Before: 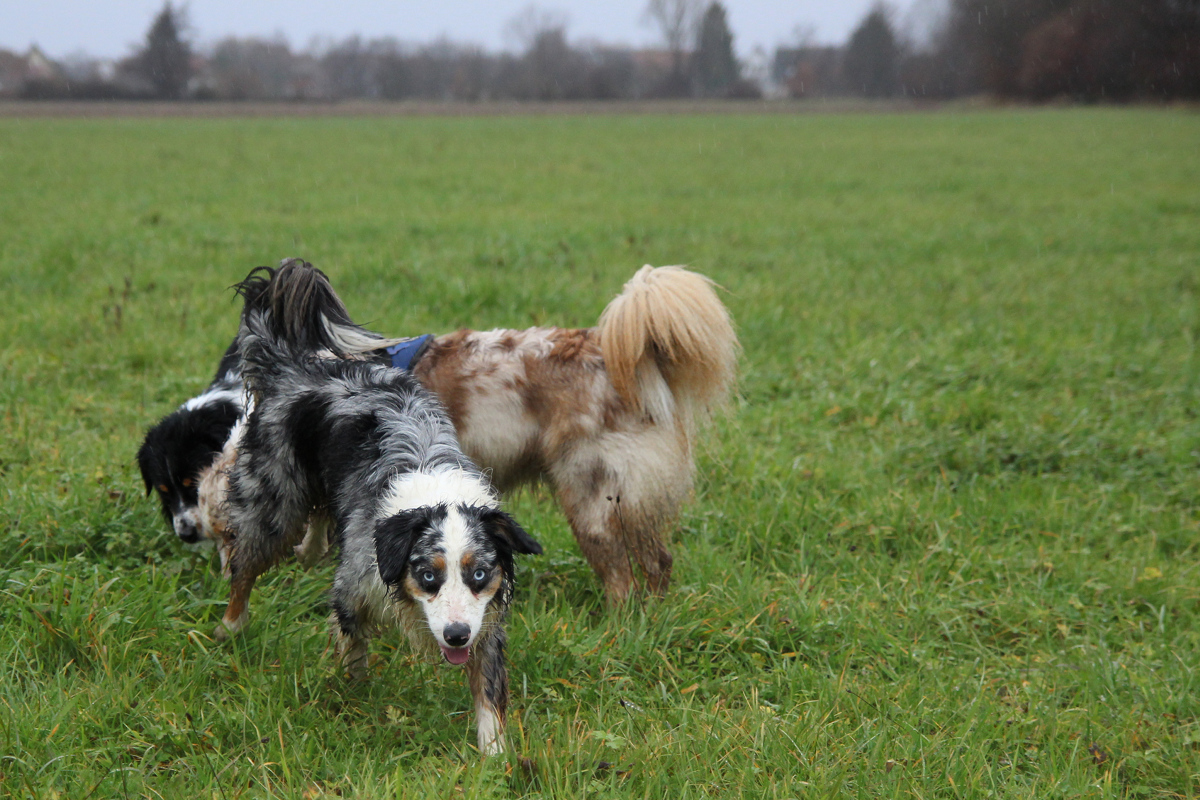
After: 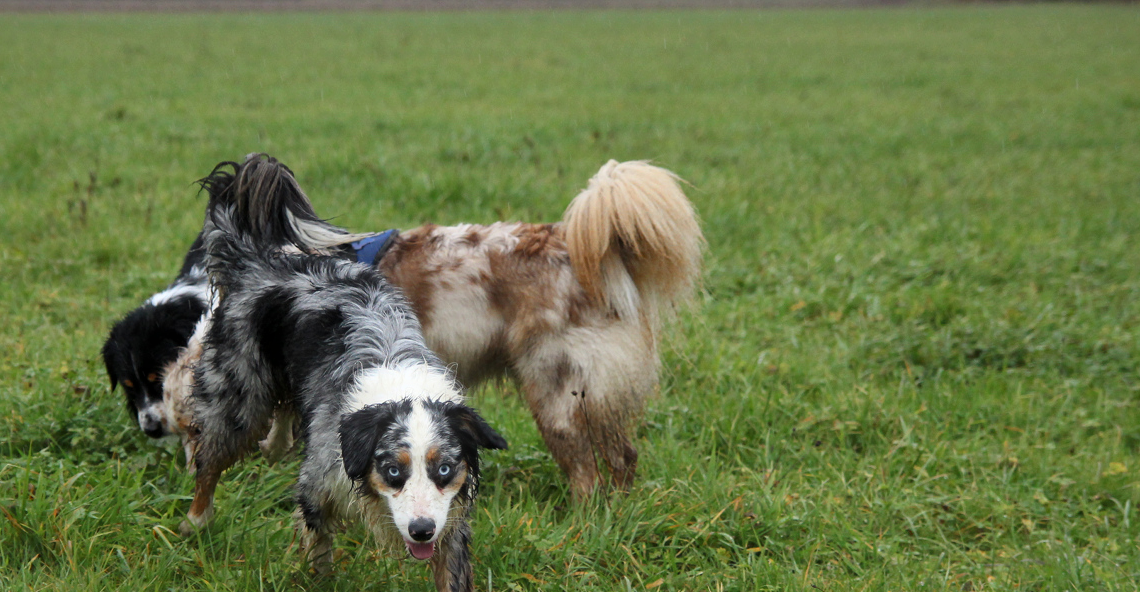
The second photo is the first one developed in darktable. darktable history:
local contrast: mode bilateral grid, contrast 20, coarseness 50, detail 120%, midtone range 0.2
bloom: size 9%, threshold 100%, strength 7%
crop and rotate: left 2.991%, top 13.302%, right 1.981%, bottom 12.636%
